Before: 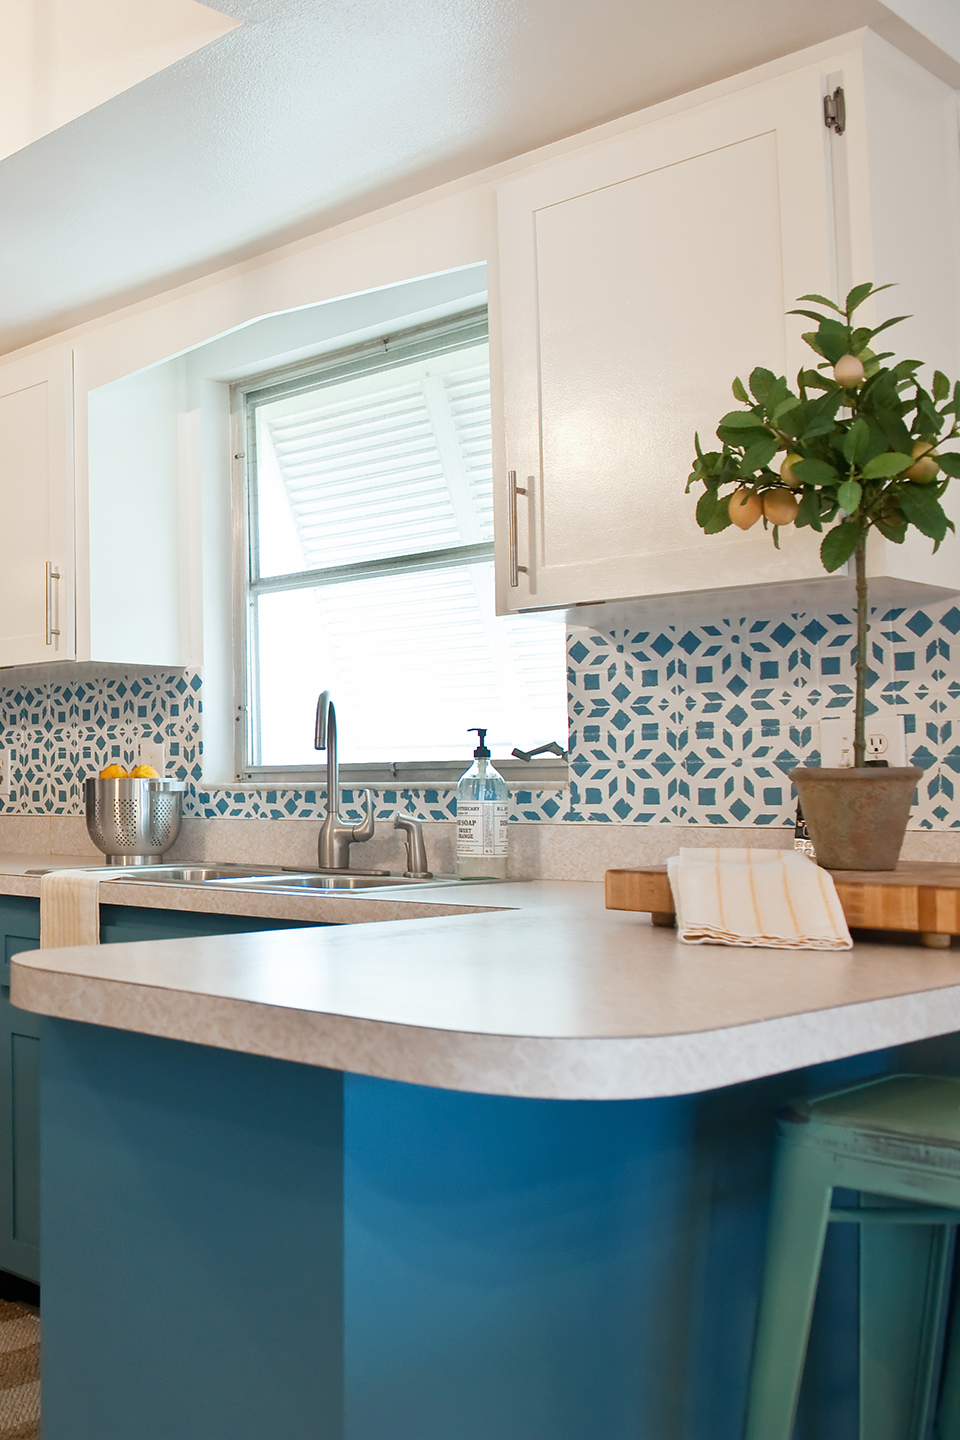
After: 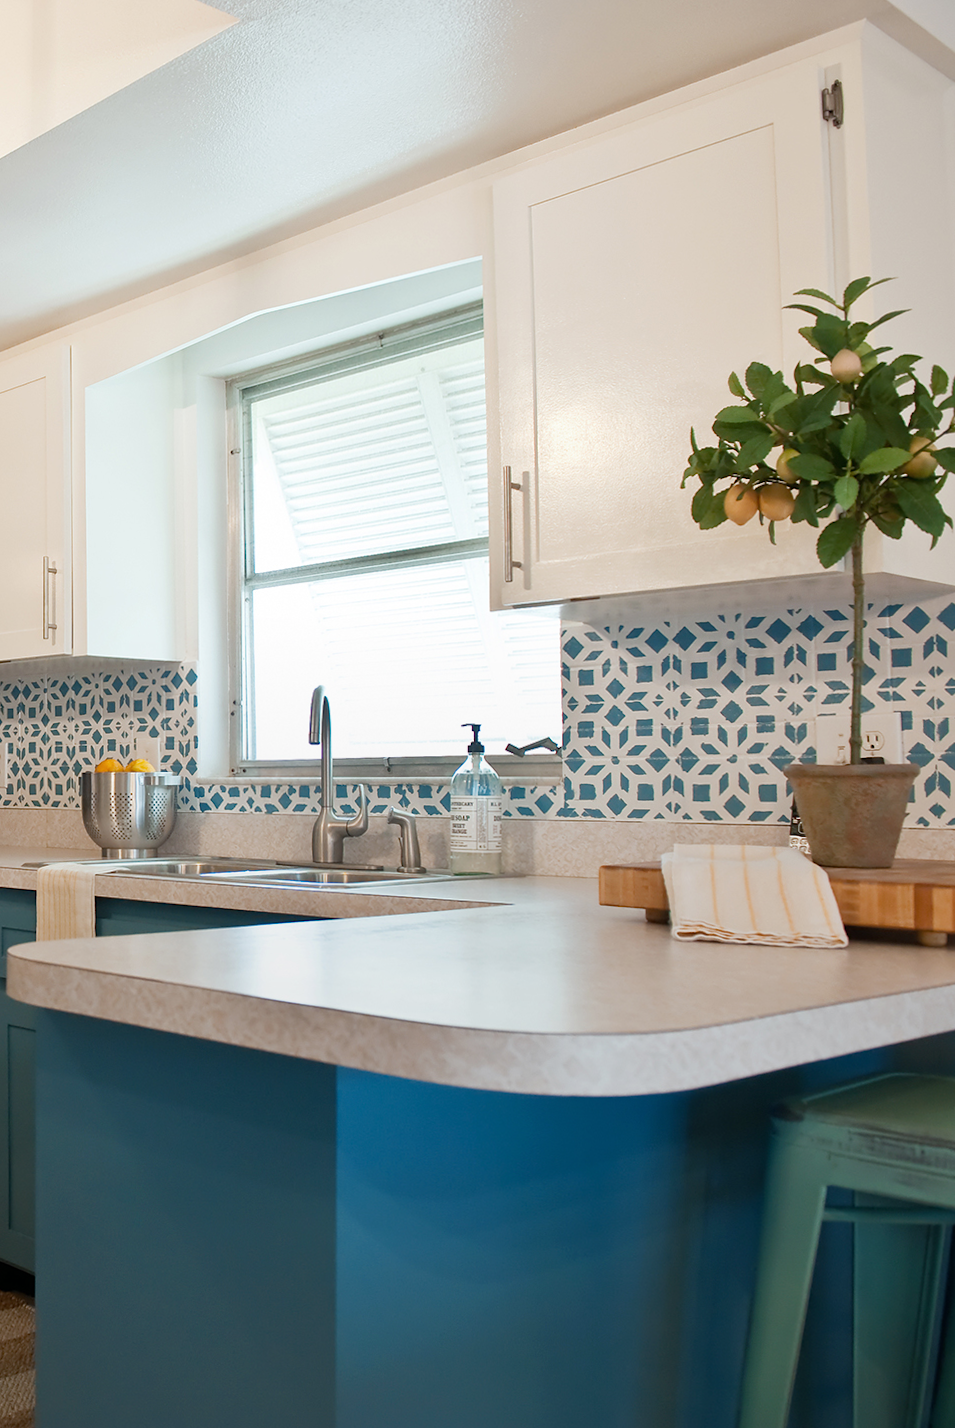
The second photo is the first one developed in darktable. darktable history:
graduated density: rotation -180°, offset 27.42
rotate and perspective: rotation 0.192°, lens shift (horizontal) -0.015, crop left 0.005, crop right 0.996, crop top 0.006, crop bottom 0.99
